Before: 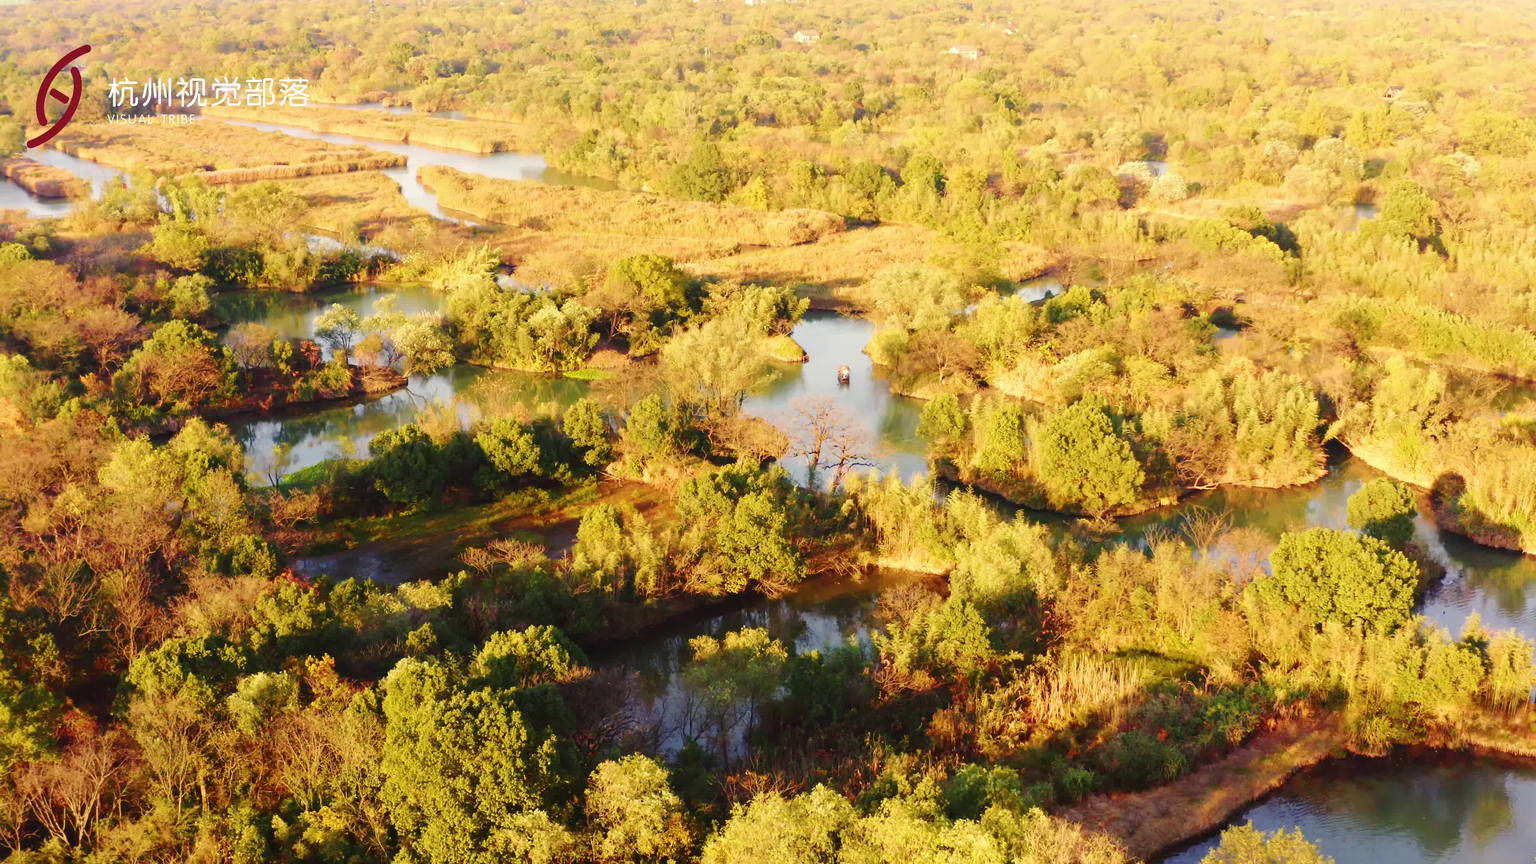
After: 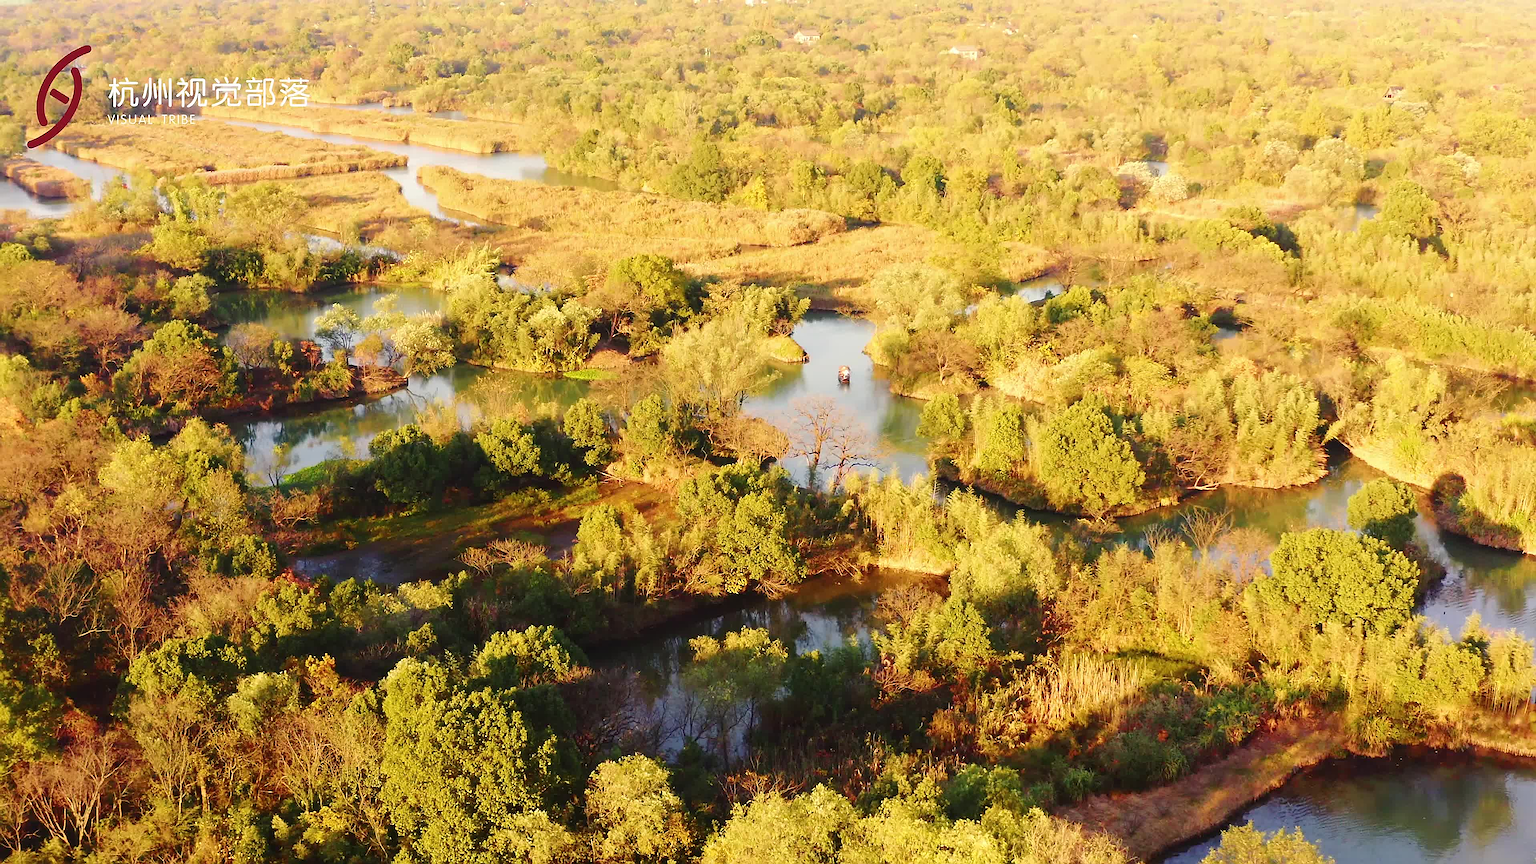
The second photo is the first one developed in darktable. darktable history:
sharpen: radius 1.425, amount 1.241, threshold 0.708
